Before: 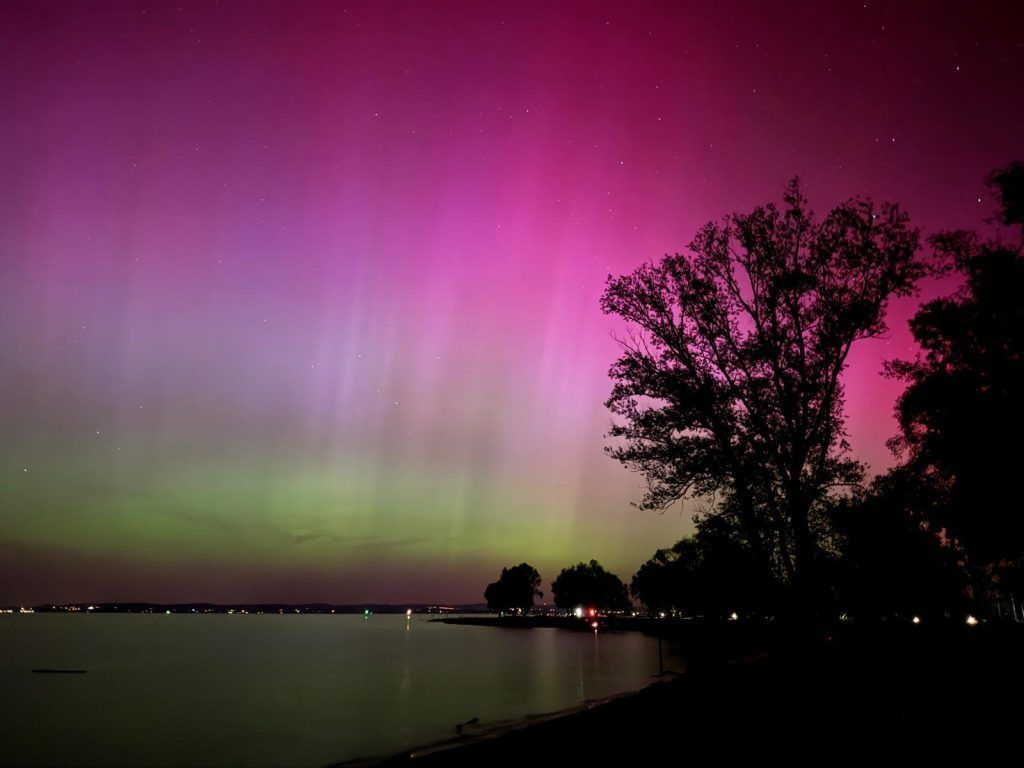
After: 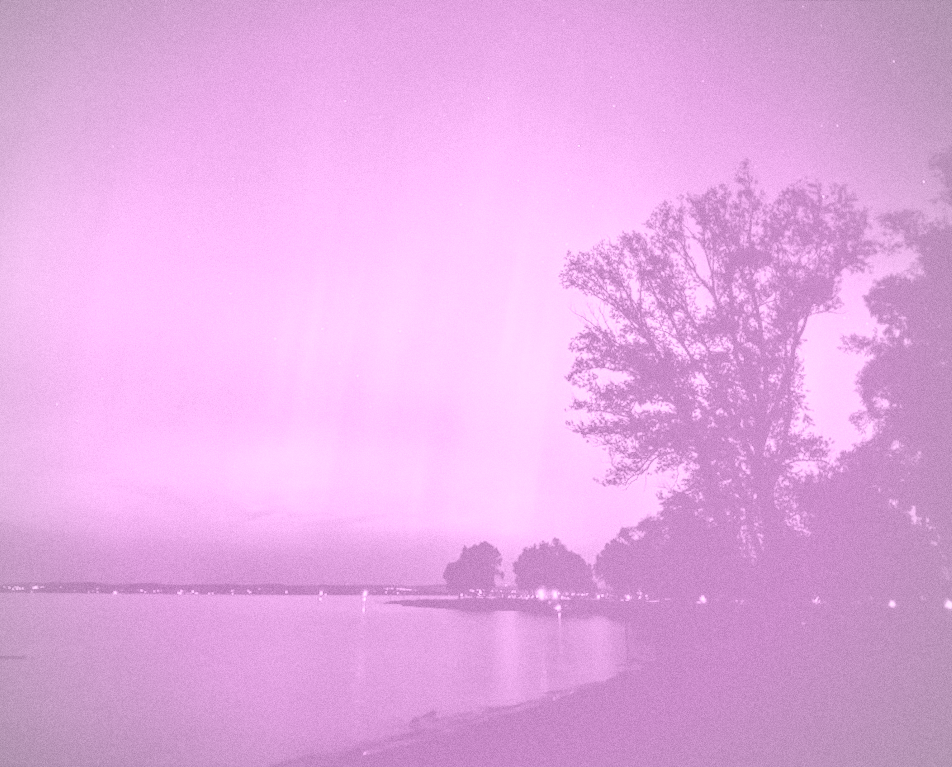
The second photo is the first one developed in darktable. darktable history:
local contrast: highlights 19%, detail 186%
vignetting: brightness -0.167
rotate and perspective: rotation 0.215°, lens shift (vertical) -0.139, crop left 0.069, crop right 0.939, crop top 0.002, crop bottom 0.996
grain: coarseness 0.09 ISO
color zones: curves: ch0 [(0, 0.6) (0.129, 0.585) (0.193, 0.596) (0.429, 0.5) (0.571, 0.5) (0.714, 0.5) (0.857, 0.5) (1, 0.6)]; ch1 [(0, 0.453) (0.112, 0.245) (0.213, 0.252) (0.429, 0.233) (0.571, 0.231) (0.683, 0.242) (0.857, 0.296) (1, 0.453)]
colorize: hue 331.2°, saturation 75%, source mix 30.28%, lightness 70.52%, version 1
